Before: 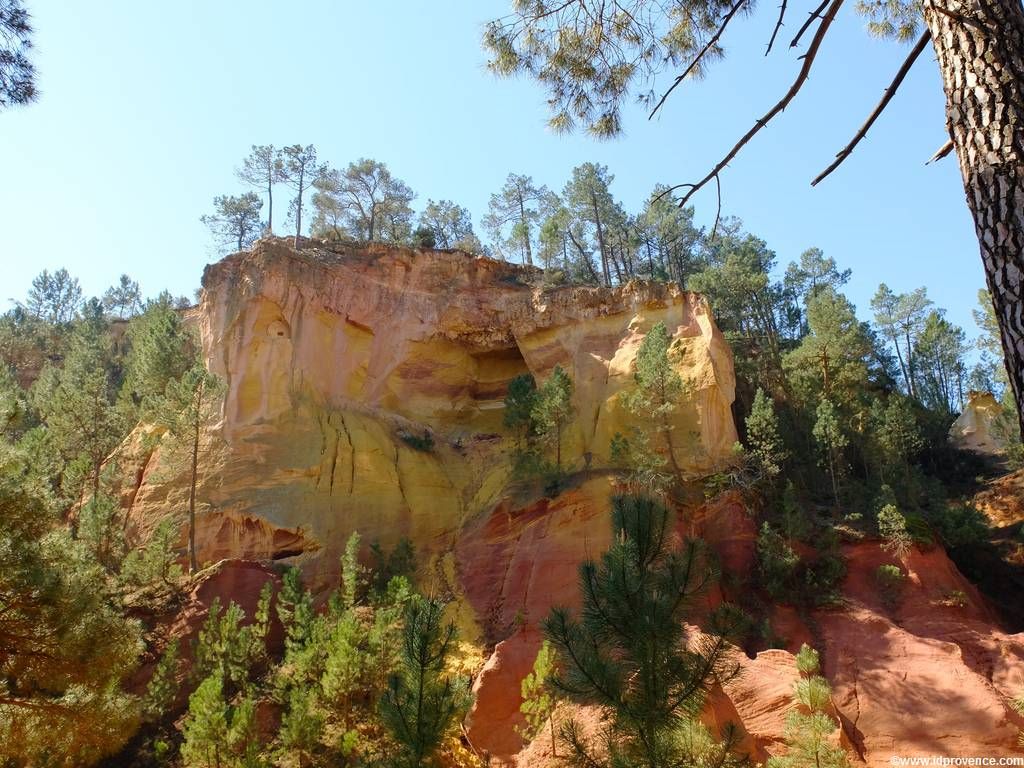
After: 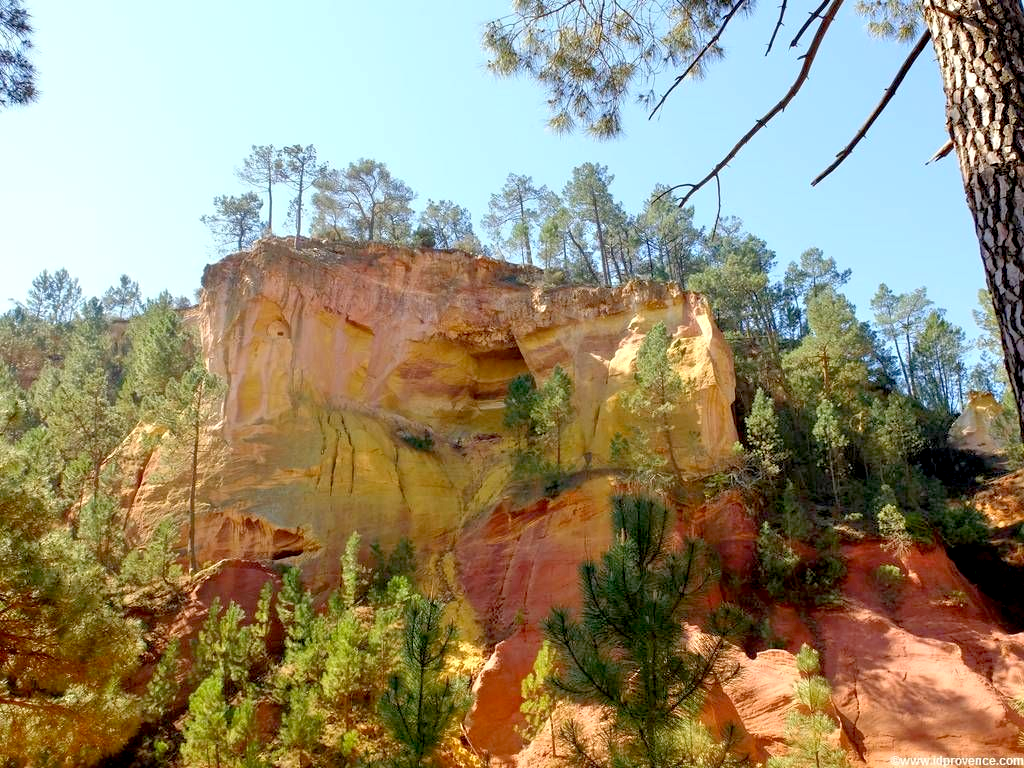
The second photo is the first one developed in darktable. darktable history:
exposure: black level correction 0.007, exposure 0.159 EV, compensate highlight preservation false
tone equalizer: -8 EV 1 EV, -7 EV 1 EV, -6 EV 1 EV, -5 EV 1 EV, -4 EV 1 EV, -3 EV 0.75 EV, -2 EV 0.5 EV, -1 EV 0.25 EV
